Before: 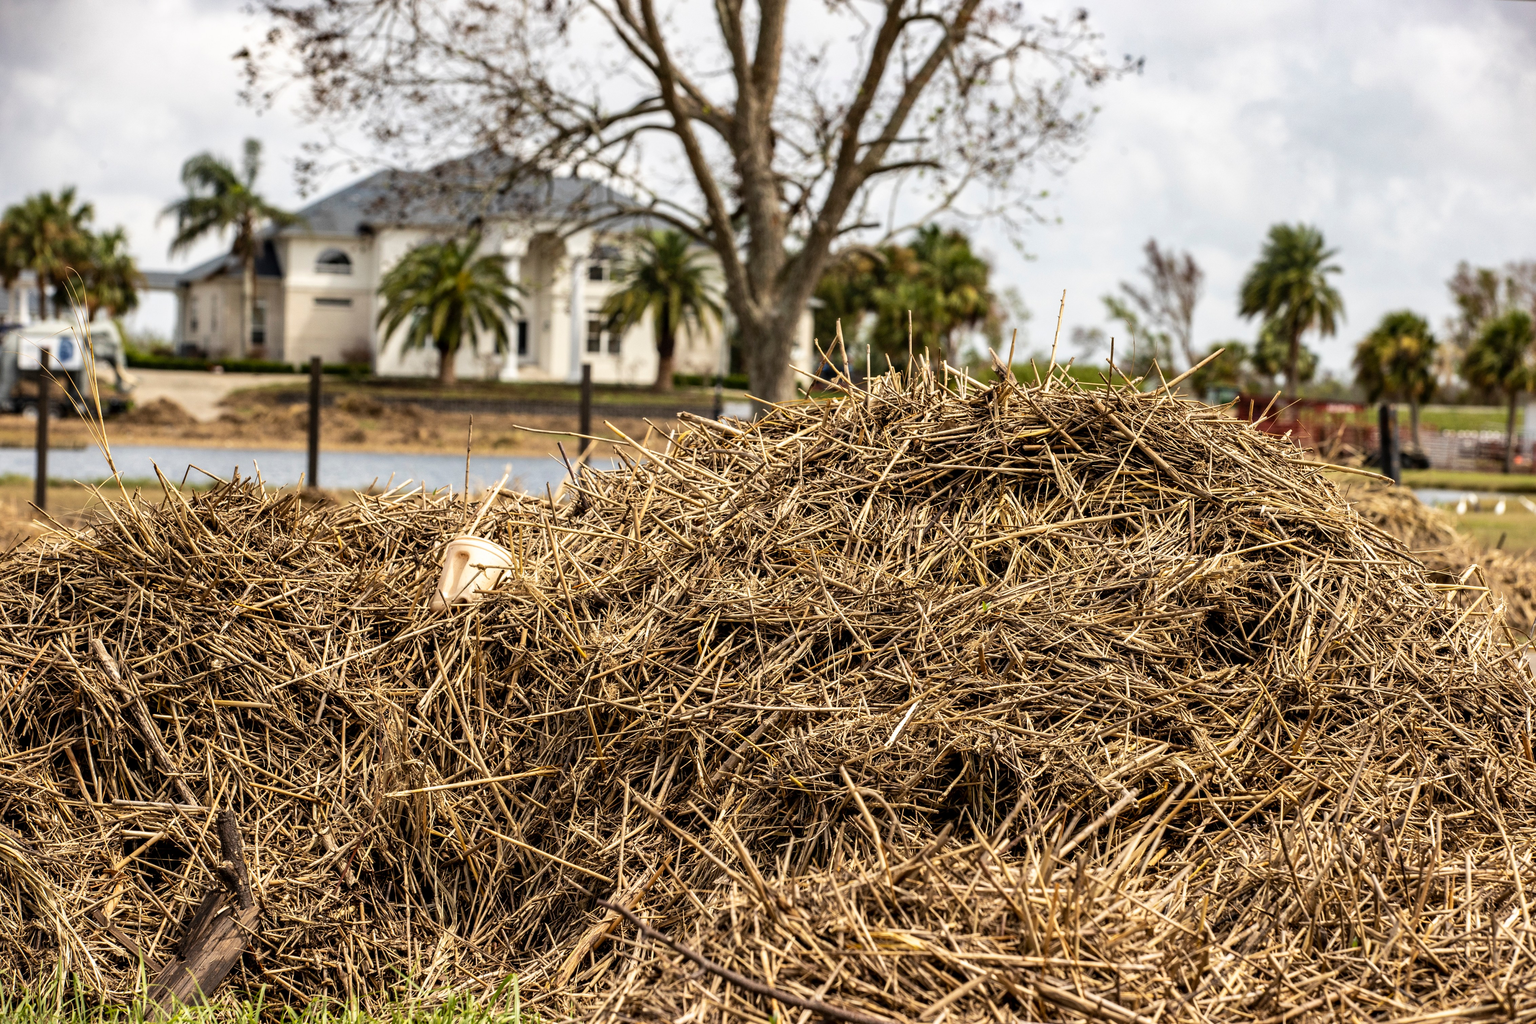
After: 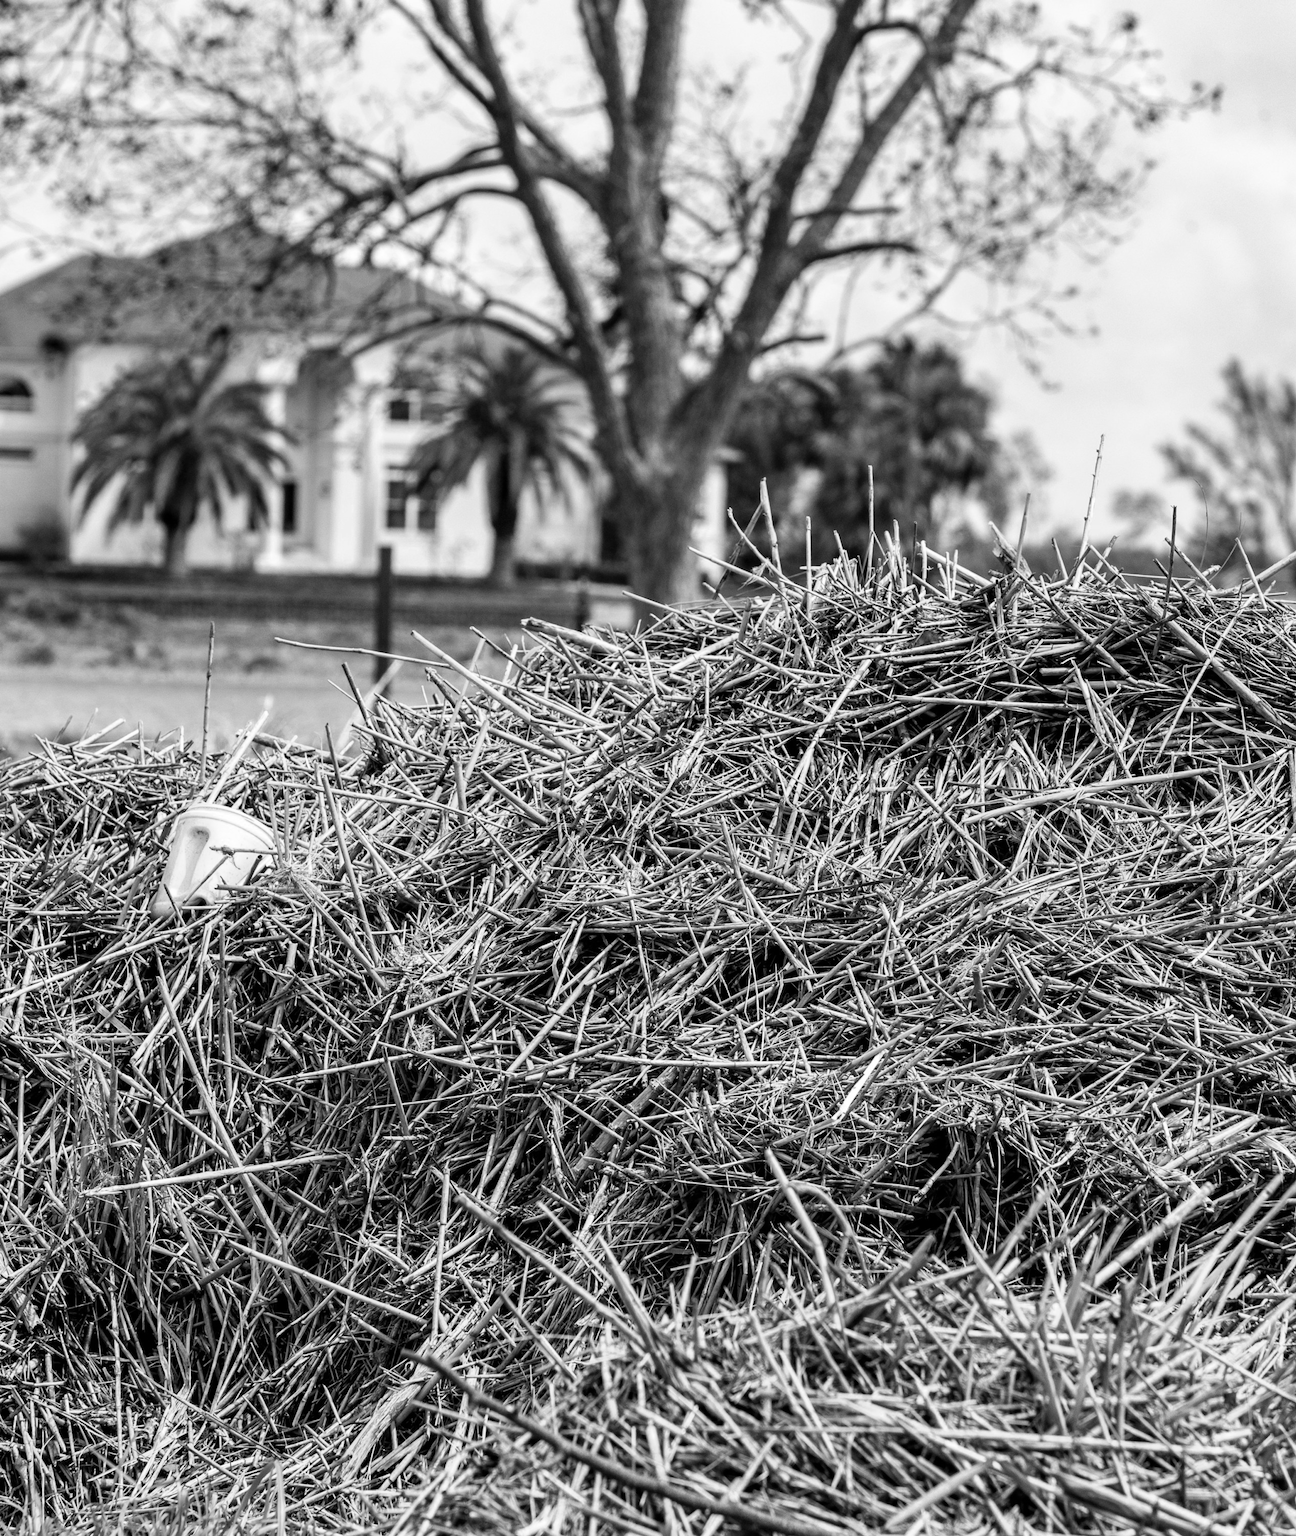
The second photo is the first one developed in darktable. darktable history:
color zones: curves: ch0 [(0.004, 0.588) (0.116, 0.636) (0.259, 0.476) (0.423, 0.464) (0.75, 0.5)]; ch1 [(0, 0) (0.143, 0) (0.286, 0) (0.429, 0) (0.571, 0) (0.714, 0) (0.857, 0)]
crop: left 21.49%, right 22.262%
